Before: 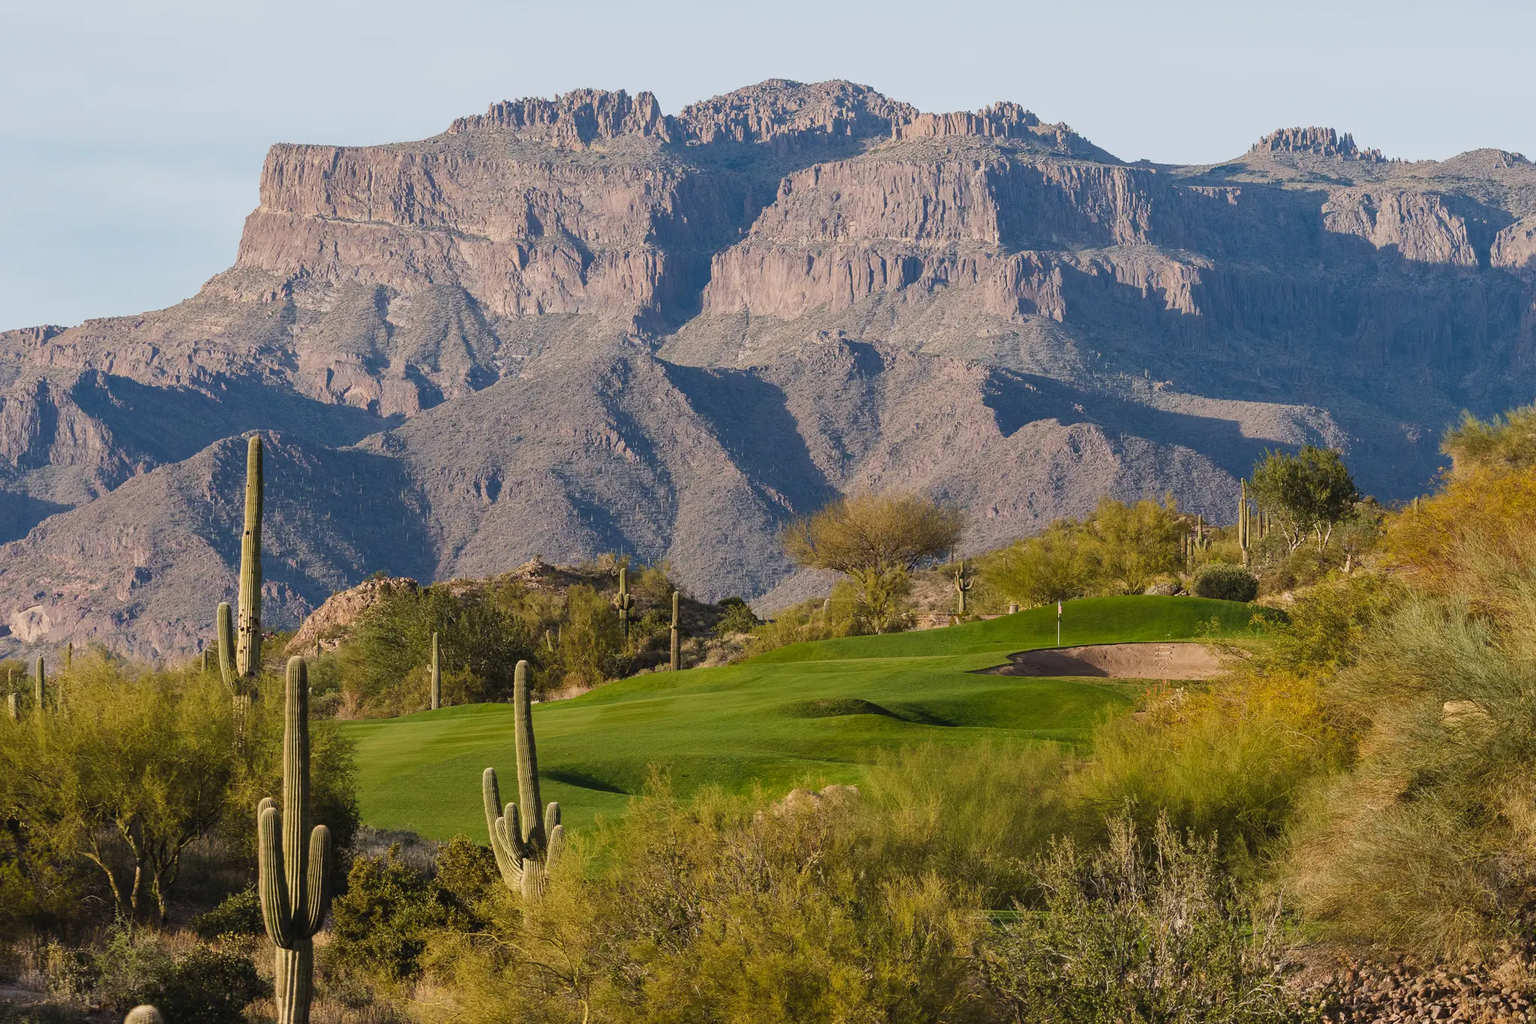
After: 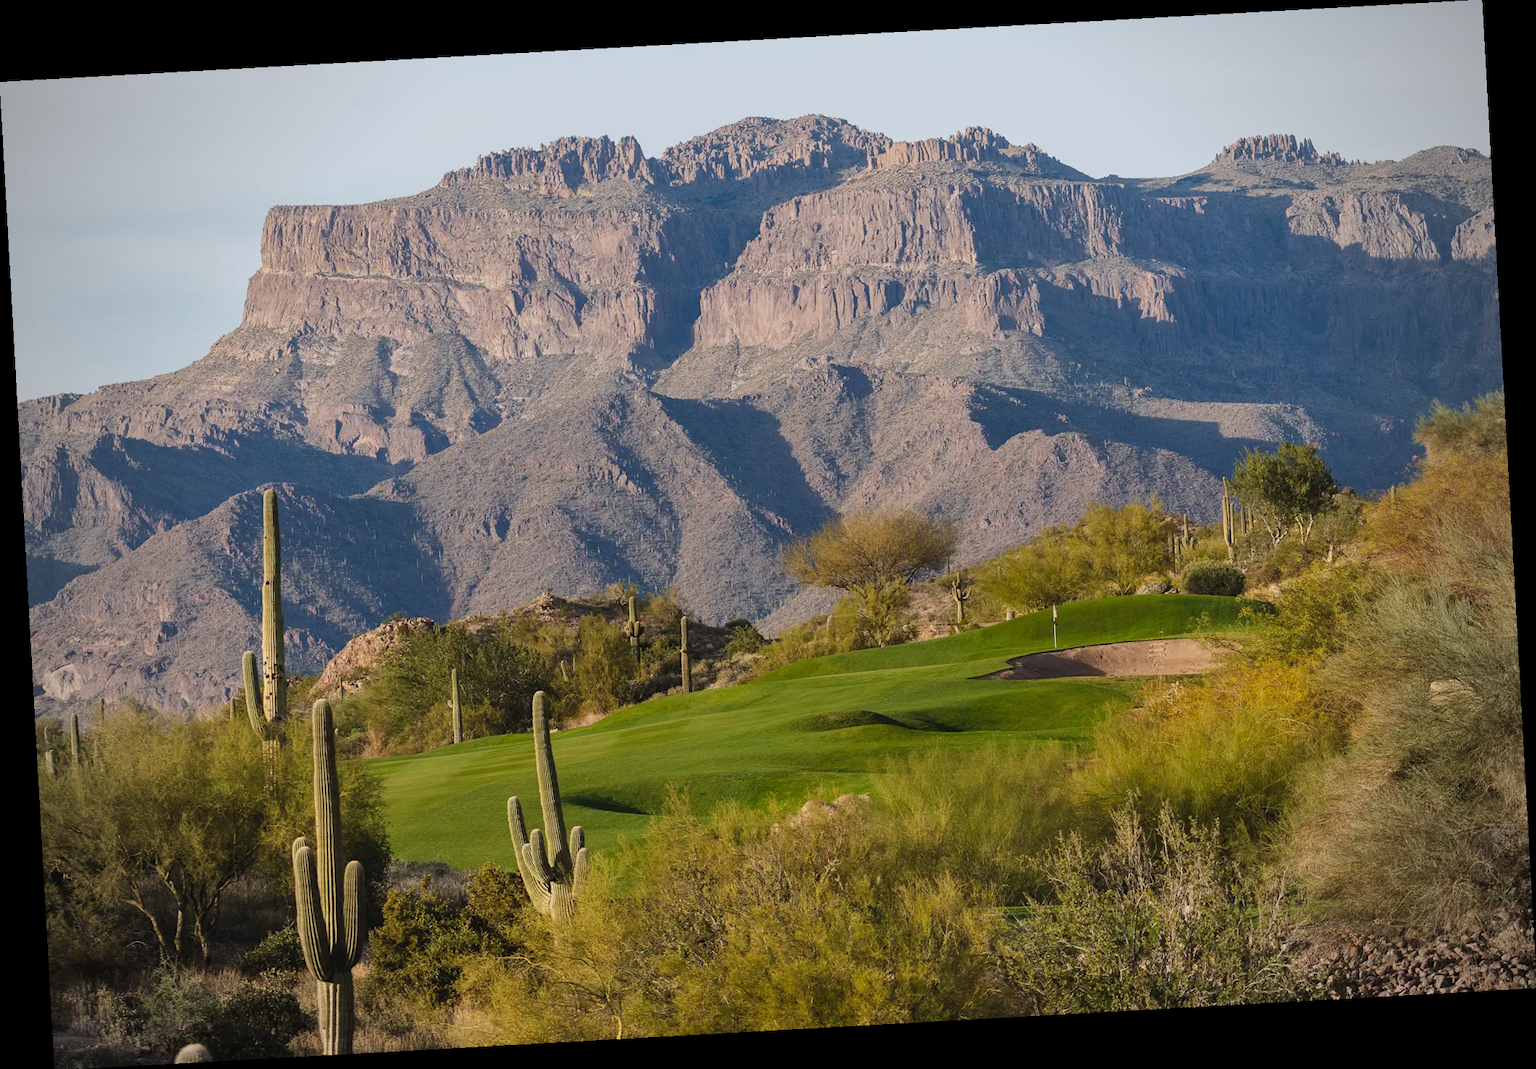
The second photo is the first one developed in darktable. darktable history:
vignetting: fall-off start 71.74%
rotate and perspective: rotation -3.18°, automatic cropping off
